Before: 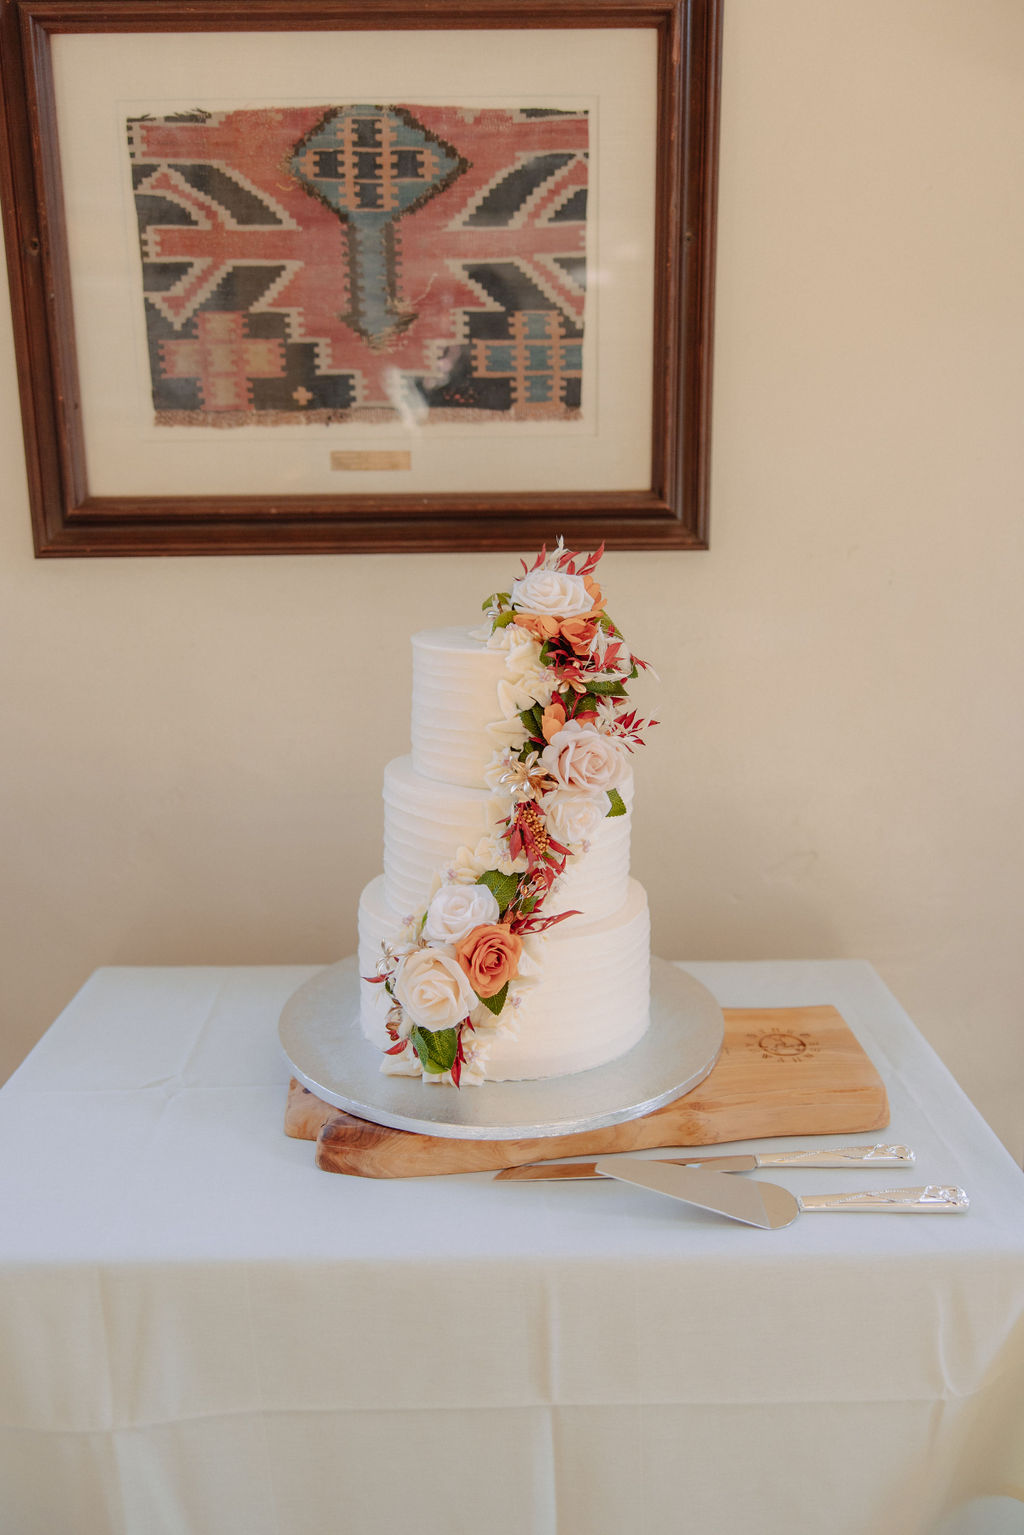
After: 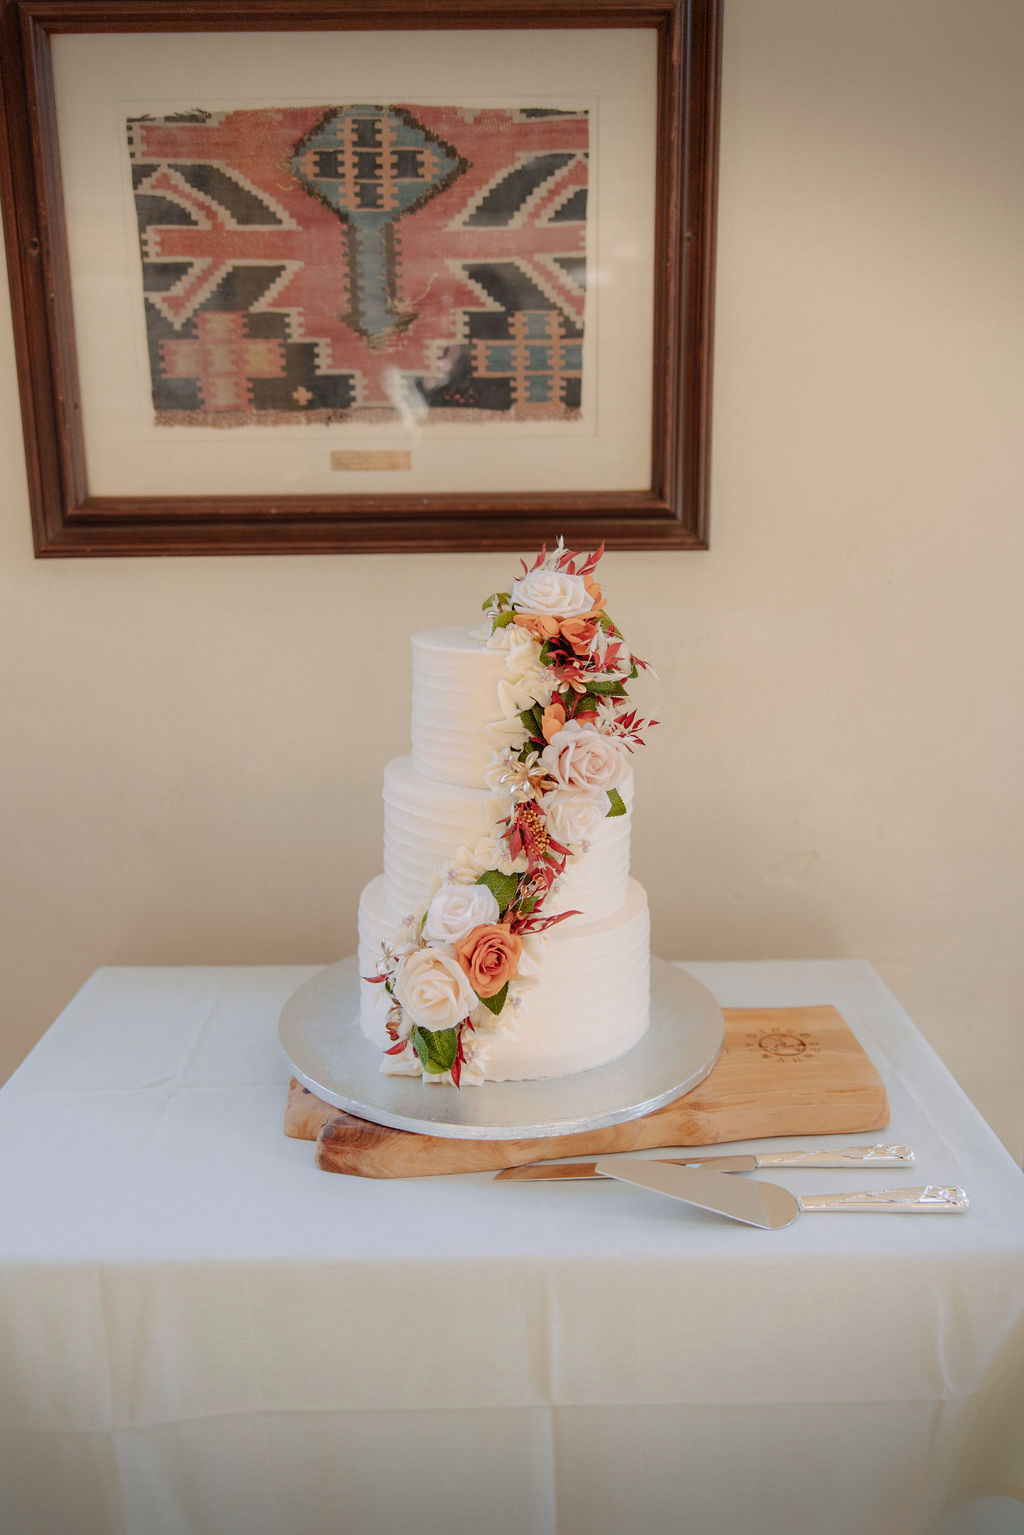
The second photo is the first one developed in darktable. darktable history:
vignetting: fall-off start 100.18%, saturation 0.052, center (-0.147, 0.016), width/height ratio 1.305, dithering 8-bit output
color correction: highlights b* 0.032, saturation 0.976
